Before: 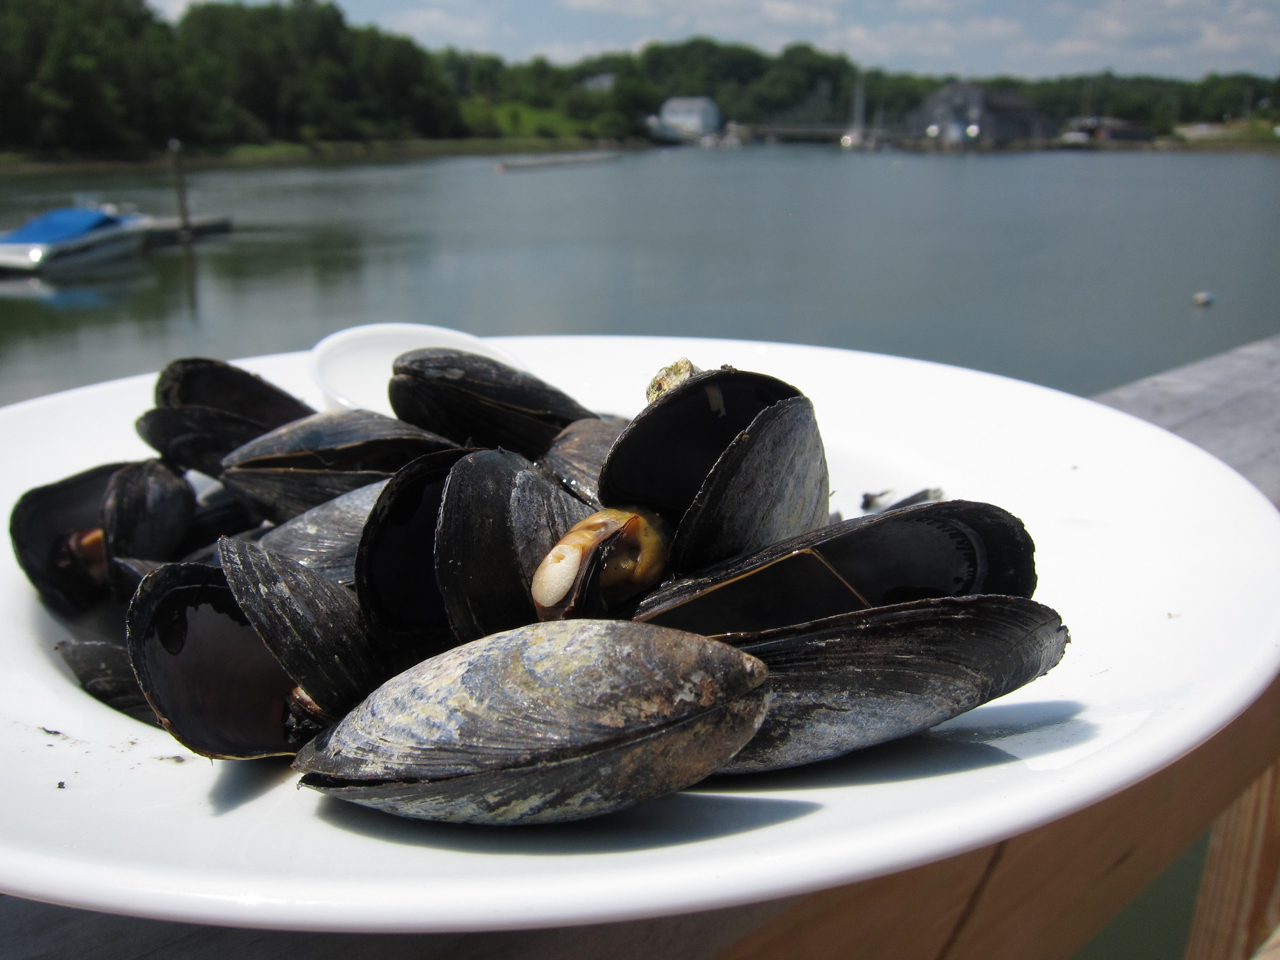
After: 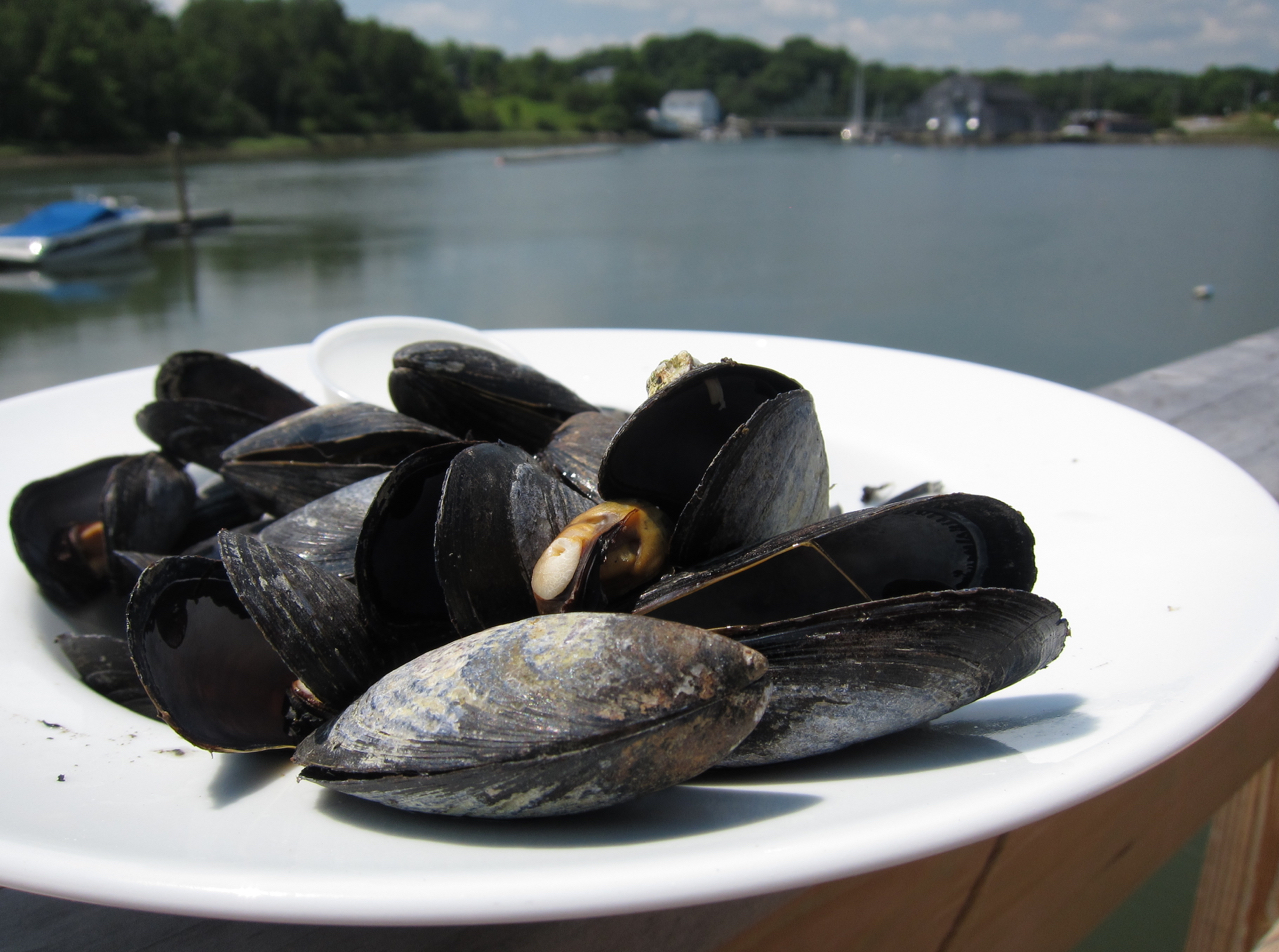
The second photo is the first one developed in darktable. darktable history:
crop: top 0.771%, right 0.028%
color correction: highlights b* 0.001
